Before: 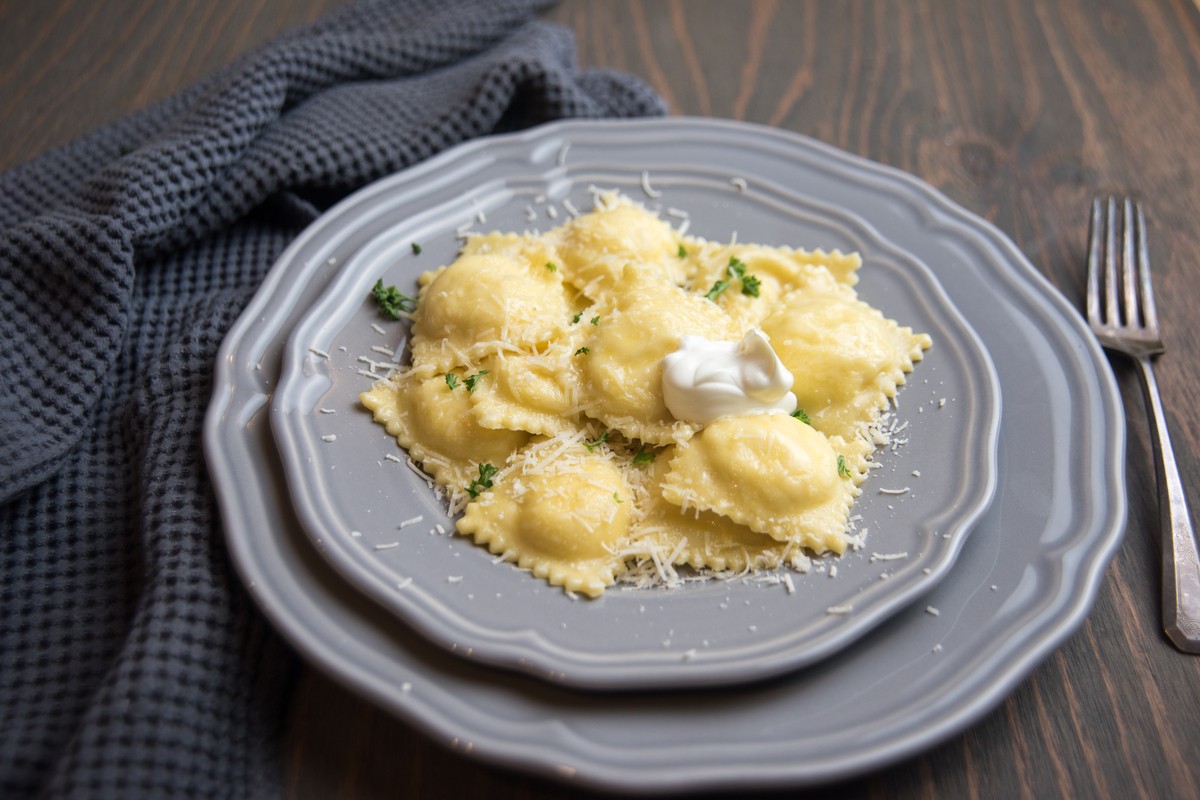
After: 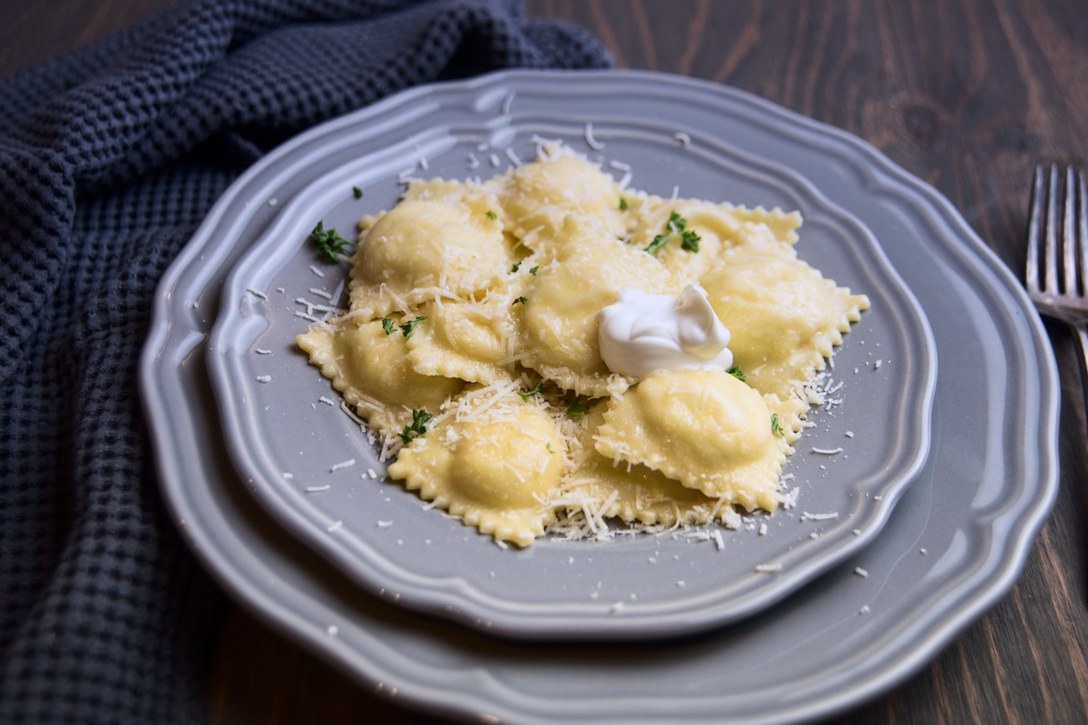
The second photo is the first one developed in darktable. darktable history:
graduated density: hue 238.83°, saturation 50%
contrast brightness saturation: contrast 0.22
crop and rotate: angle -1.96°, left 3.097%, top 4.154%, right 1.586%, bottom 0.529%
